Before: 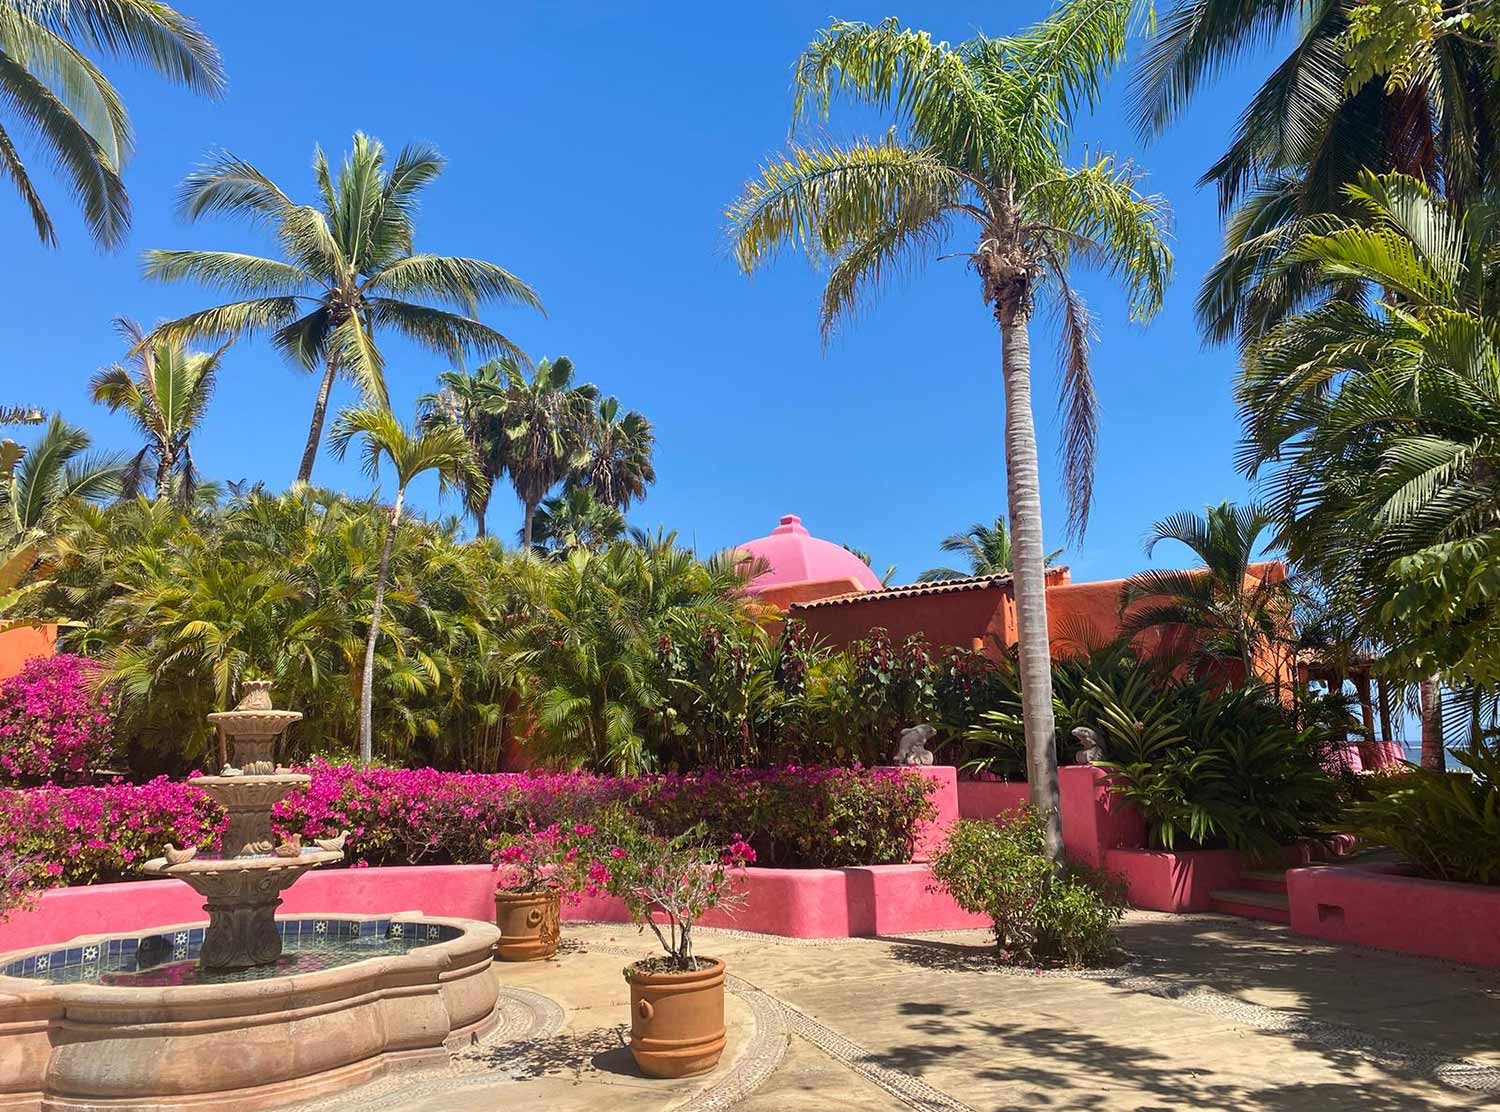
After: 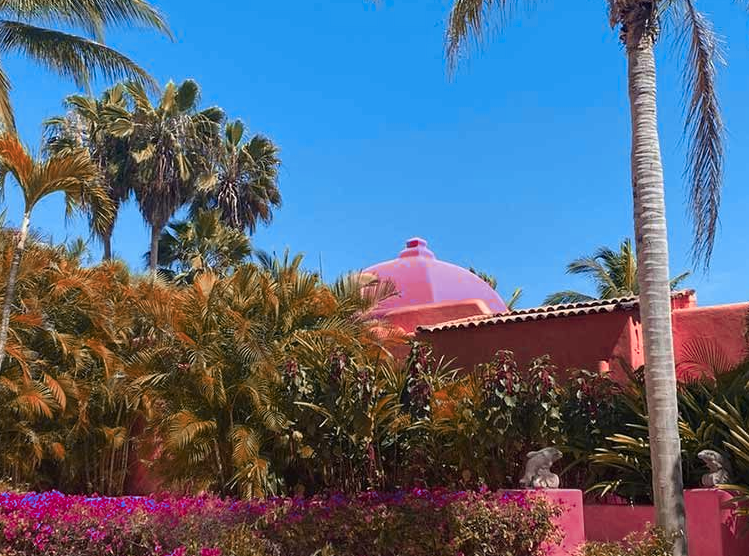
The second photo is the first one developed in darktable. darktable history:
crop: left 25%, top 25%, right 25%, bottom 25%
color zones: curves: ch0 [(0.006, 0.385) (0.143, 0.563) (0.243, 0.321) (0.352, 0.464) (0.516, 0.456) (0.625, 0.5) (0.75, 0.5) (0.875, 0.5)]; ch1 [(0, 0.5) (0.134, 0.504) (0.246, 0.463) (0.421, 0.515) (0.5, 0.56) (0.625, 0.5) (0.75, 0.5) (0.875, 0.5)]; ch2 [(0, 0.5) (0.131, 0.426) (0.307, 0.289) (0.38, 0.188) (0.513, 0.216) (0.625, 0.548) (0.75, 0.468) (0.838, 0.396) (0.971, 0.311)]
